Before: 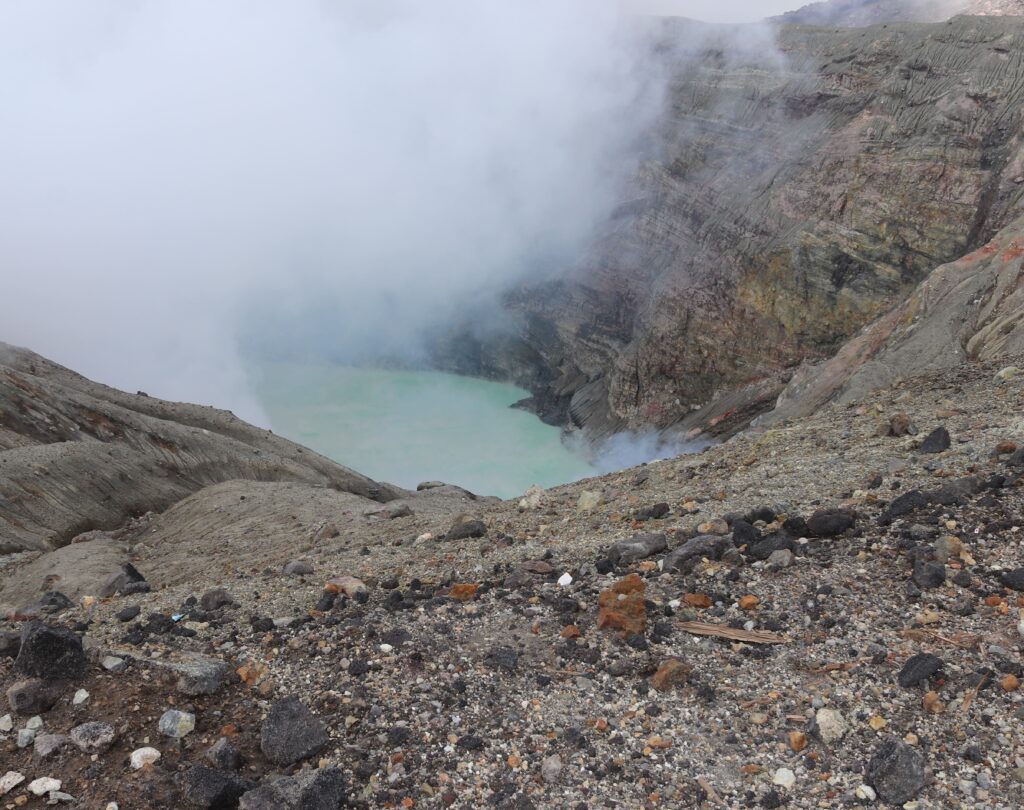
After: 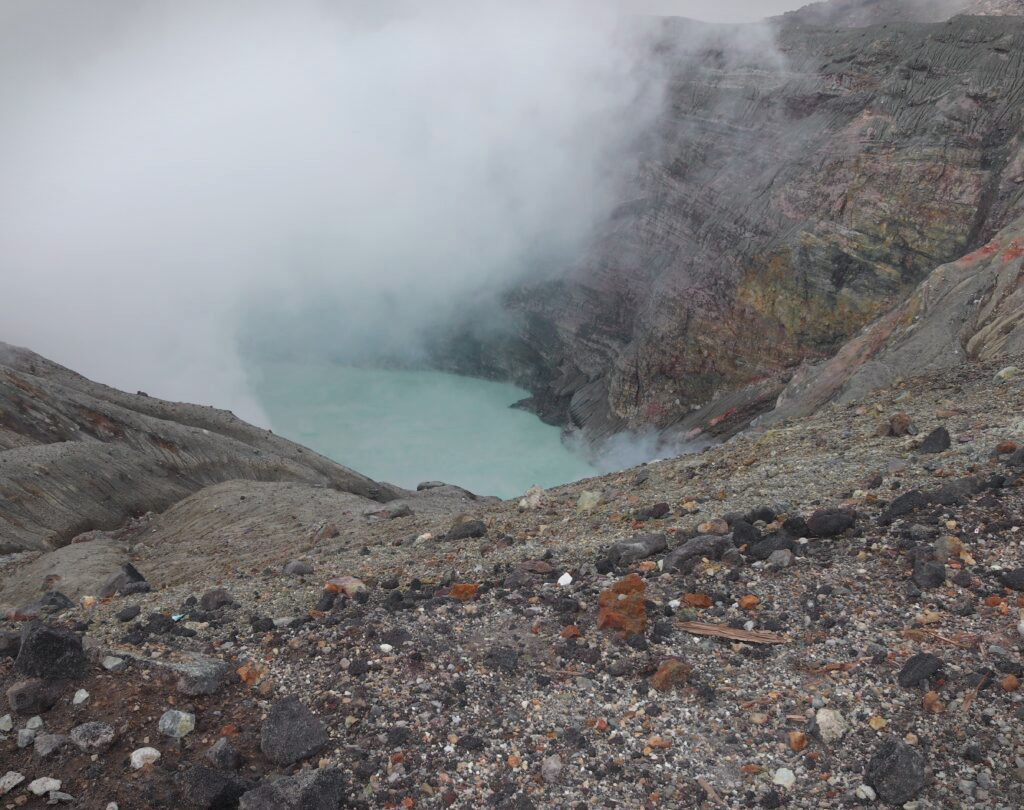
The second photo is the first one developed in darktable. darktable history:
tone curve: curves: ch0 [(0.001, 0.042) (0.128, 0.16) (0.452, 0.42) (0.603, 0.566) (0.754, 0.733) (1, 1)]; ch1 [(0, 0) (0.325, 0.327) (0.412, 0.441) (0.473, 0.466) (0.5, 0.499) (0.549, 0.558) (0.617, 0.625) (0.713, 0.7) (1, 1)]; ch2 [(0, 0) (0.386, 0.397) (0.445, 0.47) (0.505, 0.498) (0.529, 0.524) (0.574, 0.569) (0.652, 0.641) (1, 1)], color space Lab, independent channels, preserve colors none
vignetting: fall-off start 100%, brightness -0.406, saturation -0.3, width/height ratio 1.324, dithering 8-bit output, unbound false
